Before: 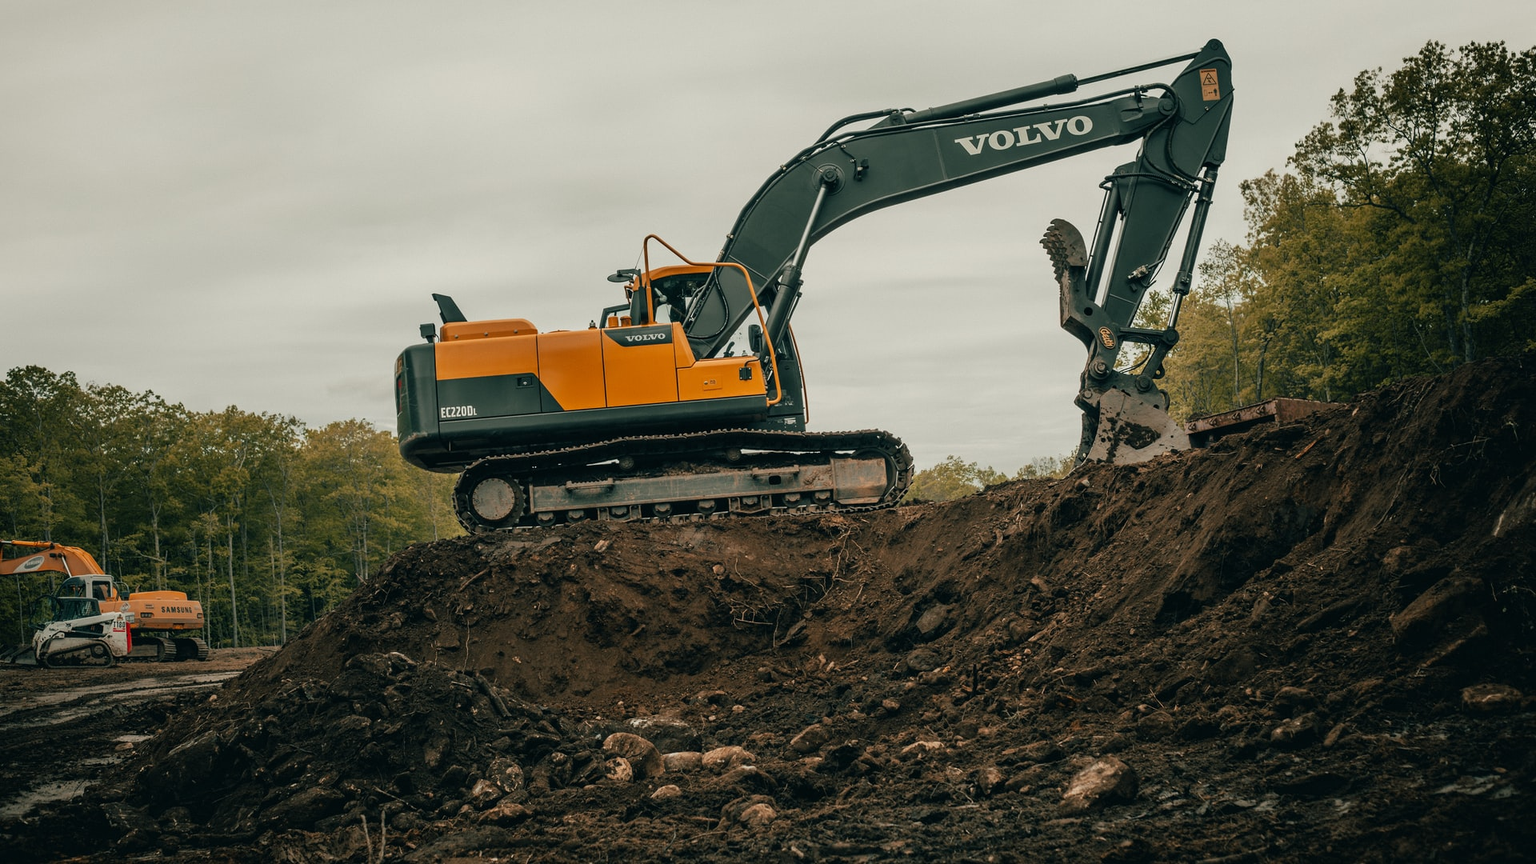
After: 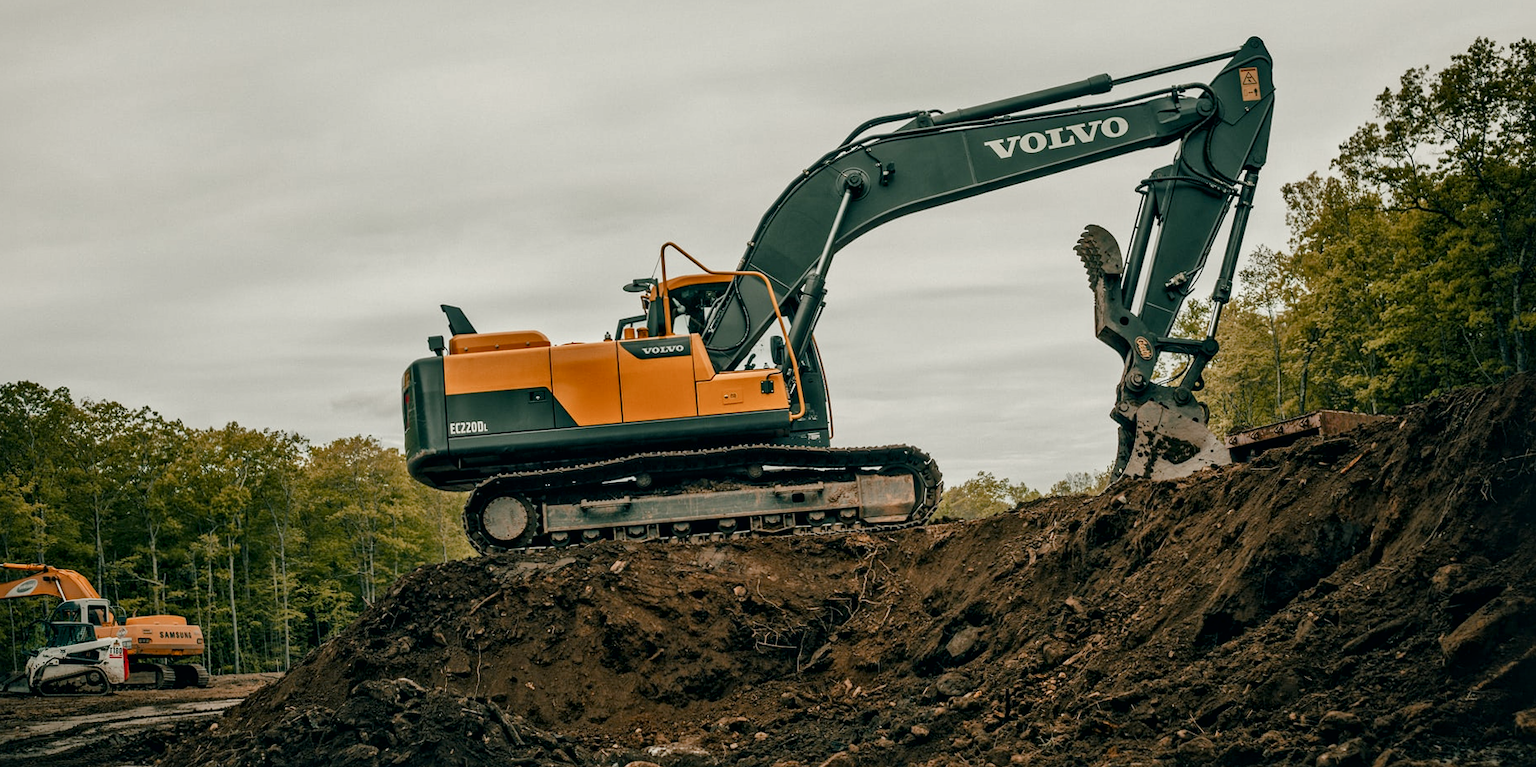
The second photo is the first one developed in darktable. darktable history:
local contrast: mode bilateral grid, contrast 20, coarseness 19, detail 163%, midtone range 0.2
crop and rotate: angle 0.2°, left 0.275%, right 3.127%, bottom 14.18%
color balance rgb: perceptual saturation grading › global saturation 20%, perceptual saturation grading › highlights -50%, perceptual saturation grading › shadows 30%
